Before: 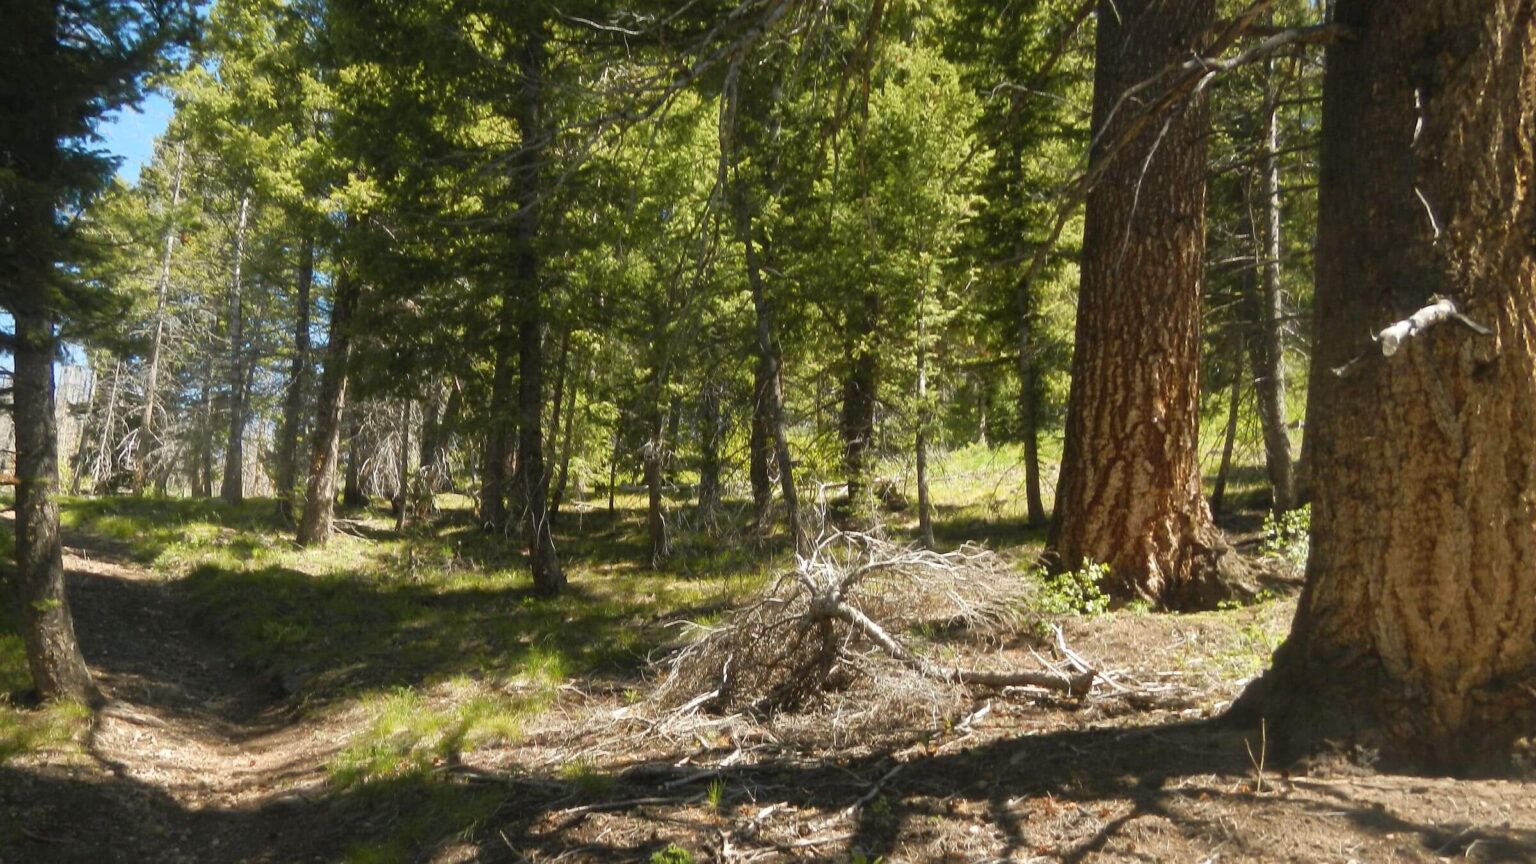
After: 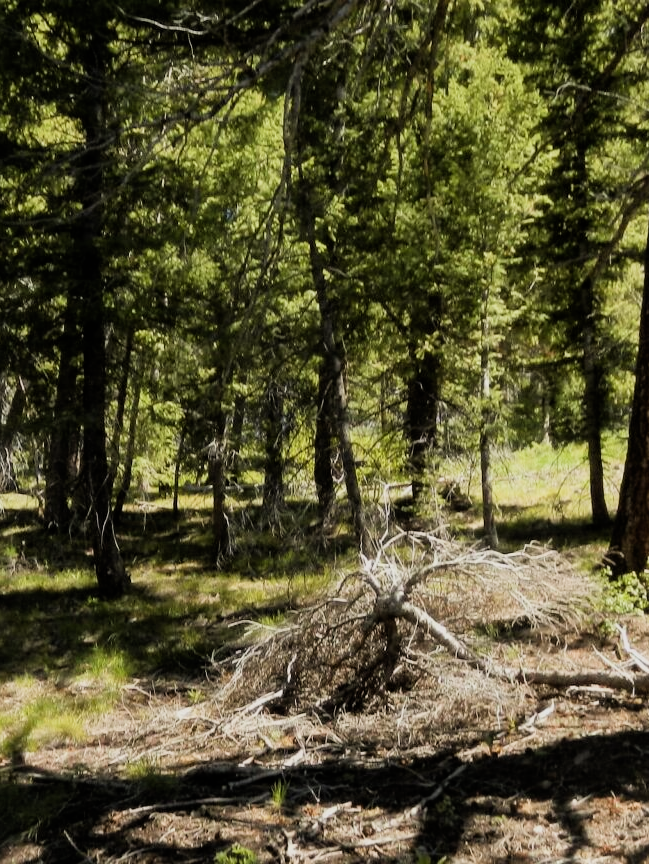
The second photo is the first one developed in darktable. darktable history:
crop: left 28.416%, right 29.281%
filmic rgb: black relative exposure -5 EV, white relative exposure 4 EV, threshold 3 EV, hardness 2.88, contrast 1.3, enable highlight reconstruction true
